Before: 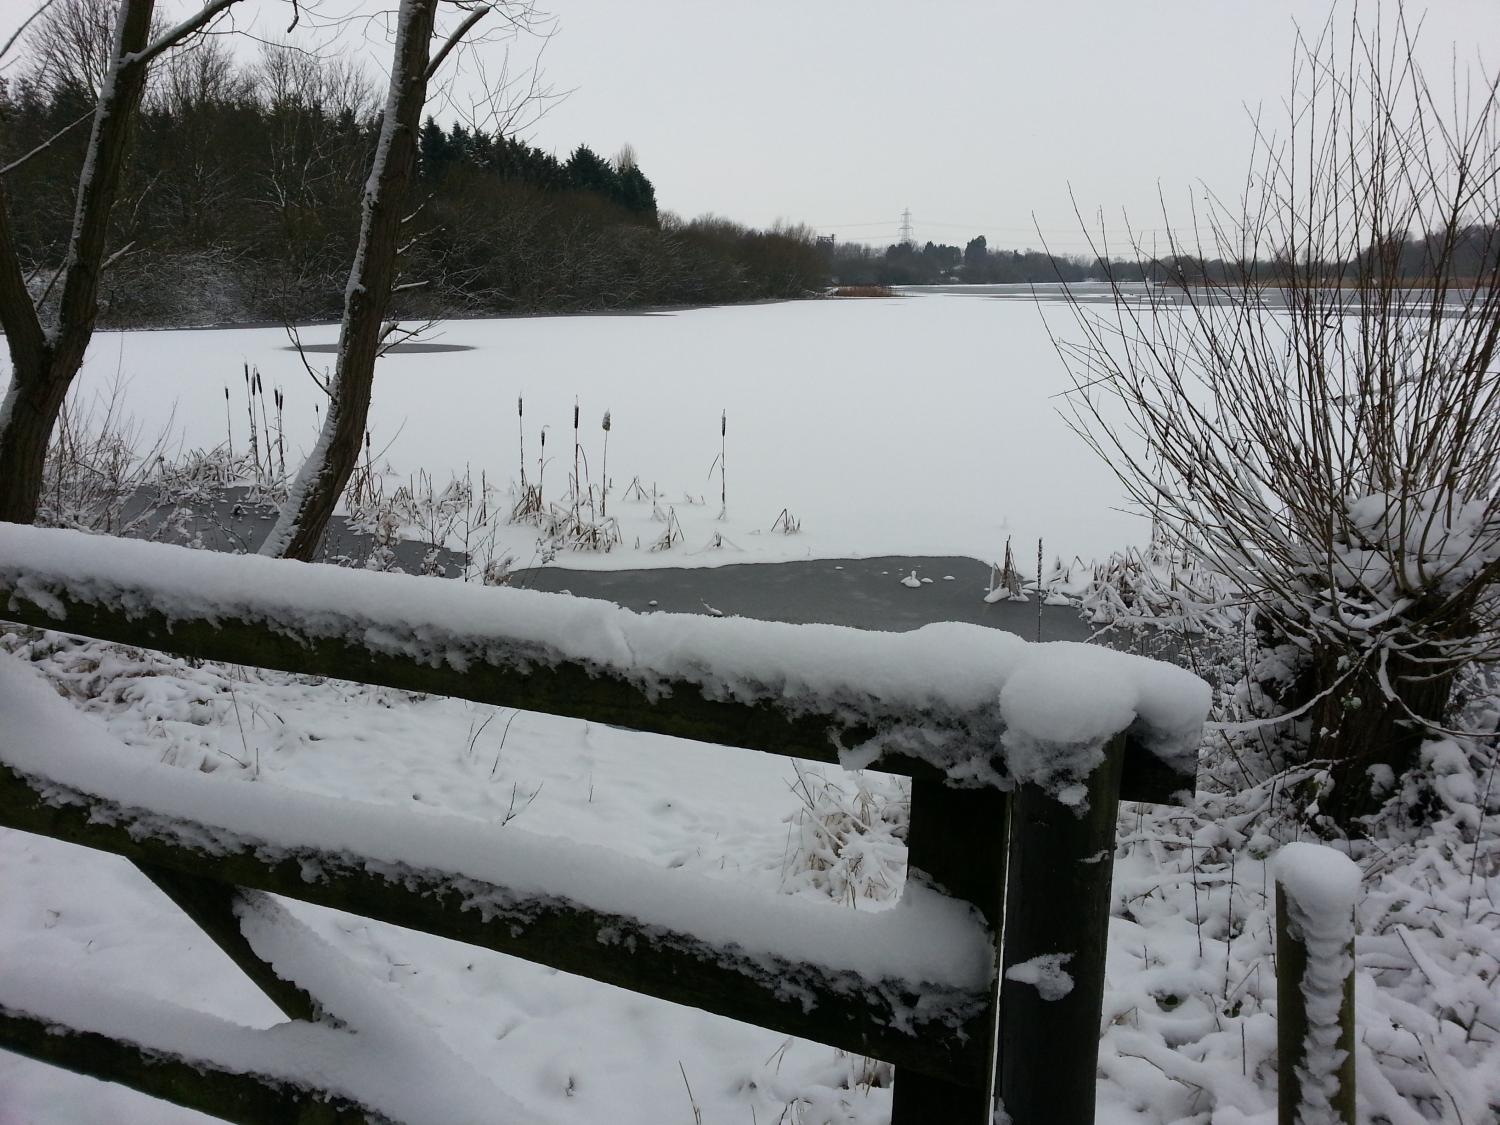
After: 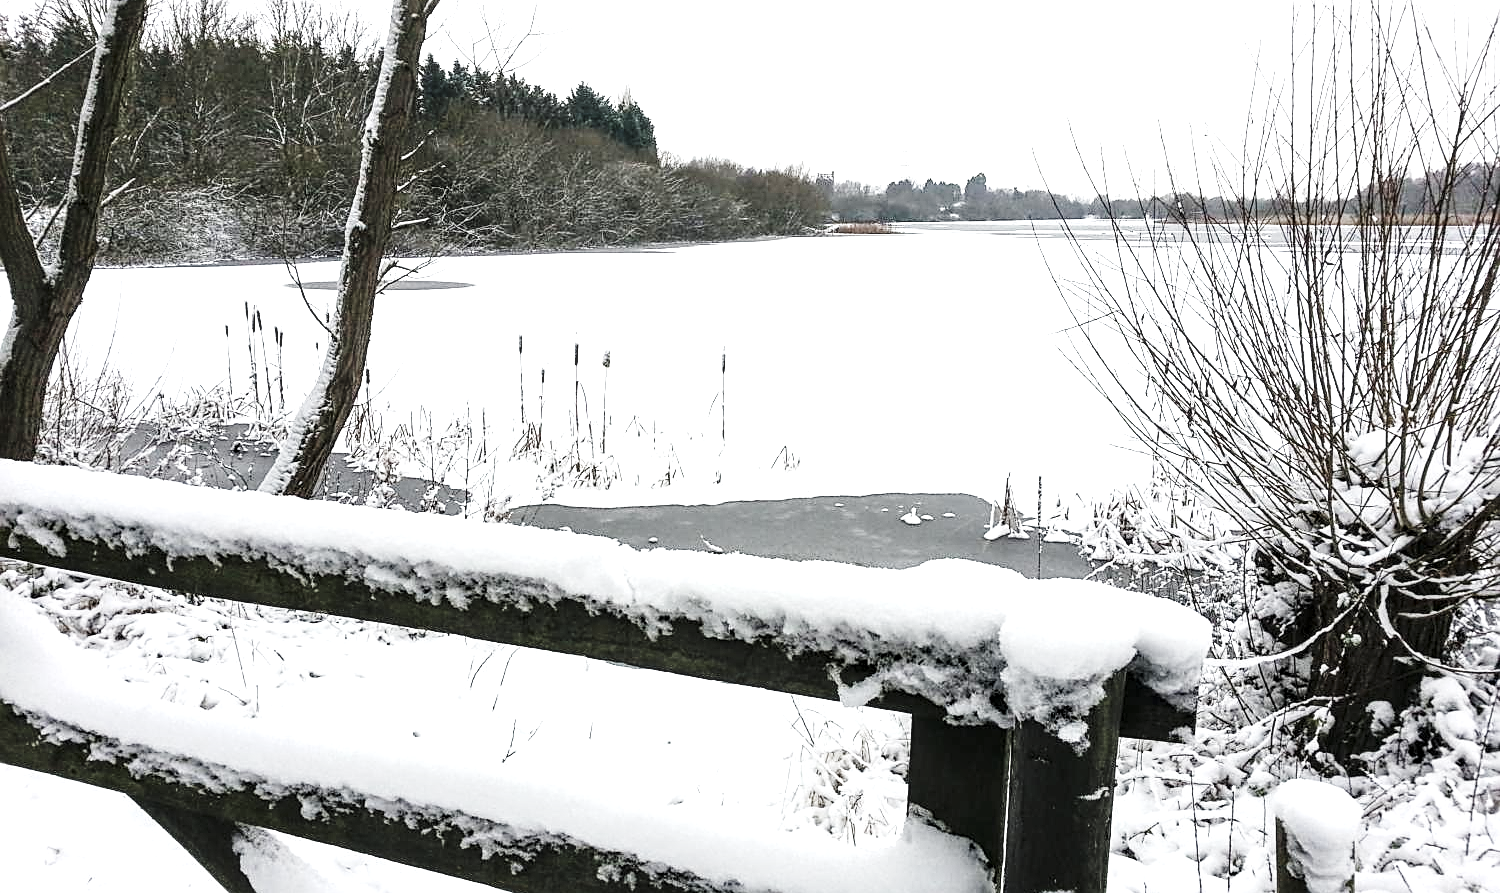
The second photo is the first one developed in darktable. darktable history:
crop and rotate: top 5.656%, bottom 14.904%
base curve: curves: ch0 [(0, 0) (0.032, 0.025) (0.121, 0.166) (0.206, 0.329) (0.605, 0.79) (1, 1)], preserve colors none
exposure: black level correction 0, exposure 1.76 EV, compensate highlight preservation false
sharpen: on, module defaults
local contrast: detail 150%
color calibration: illuminant same as pipeline (D50), adaptation XYZ, x 0.346, y 0.359, temperature 5015.31 K
color correction: highlights b* 0.019, saturation 0.574
